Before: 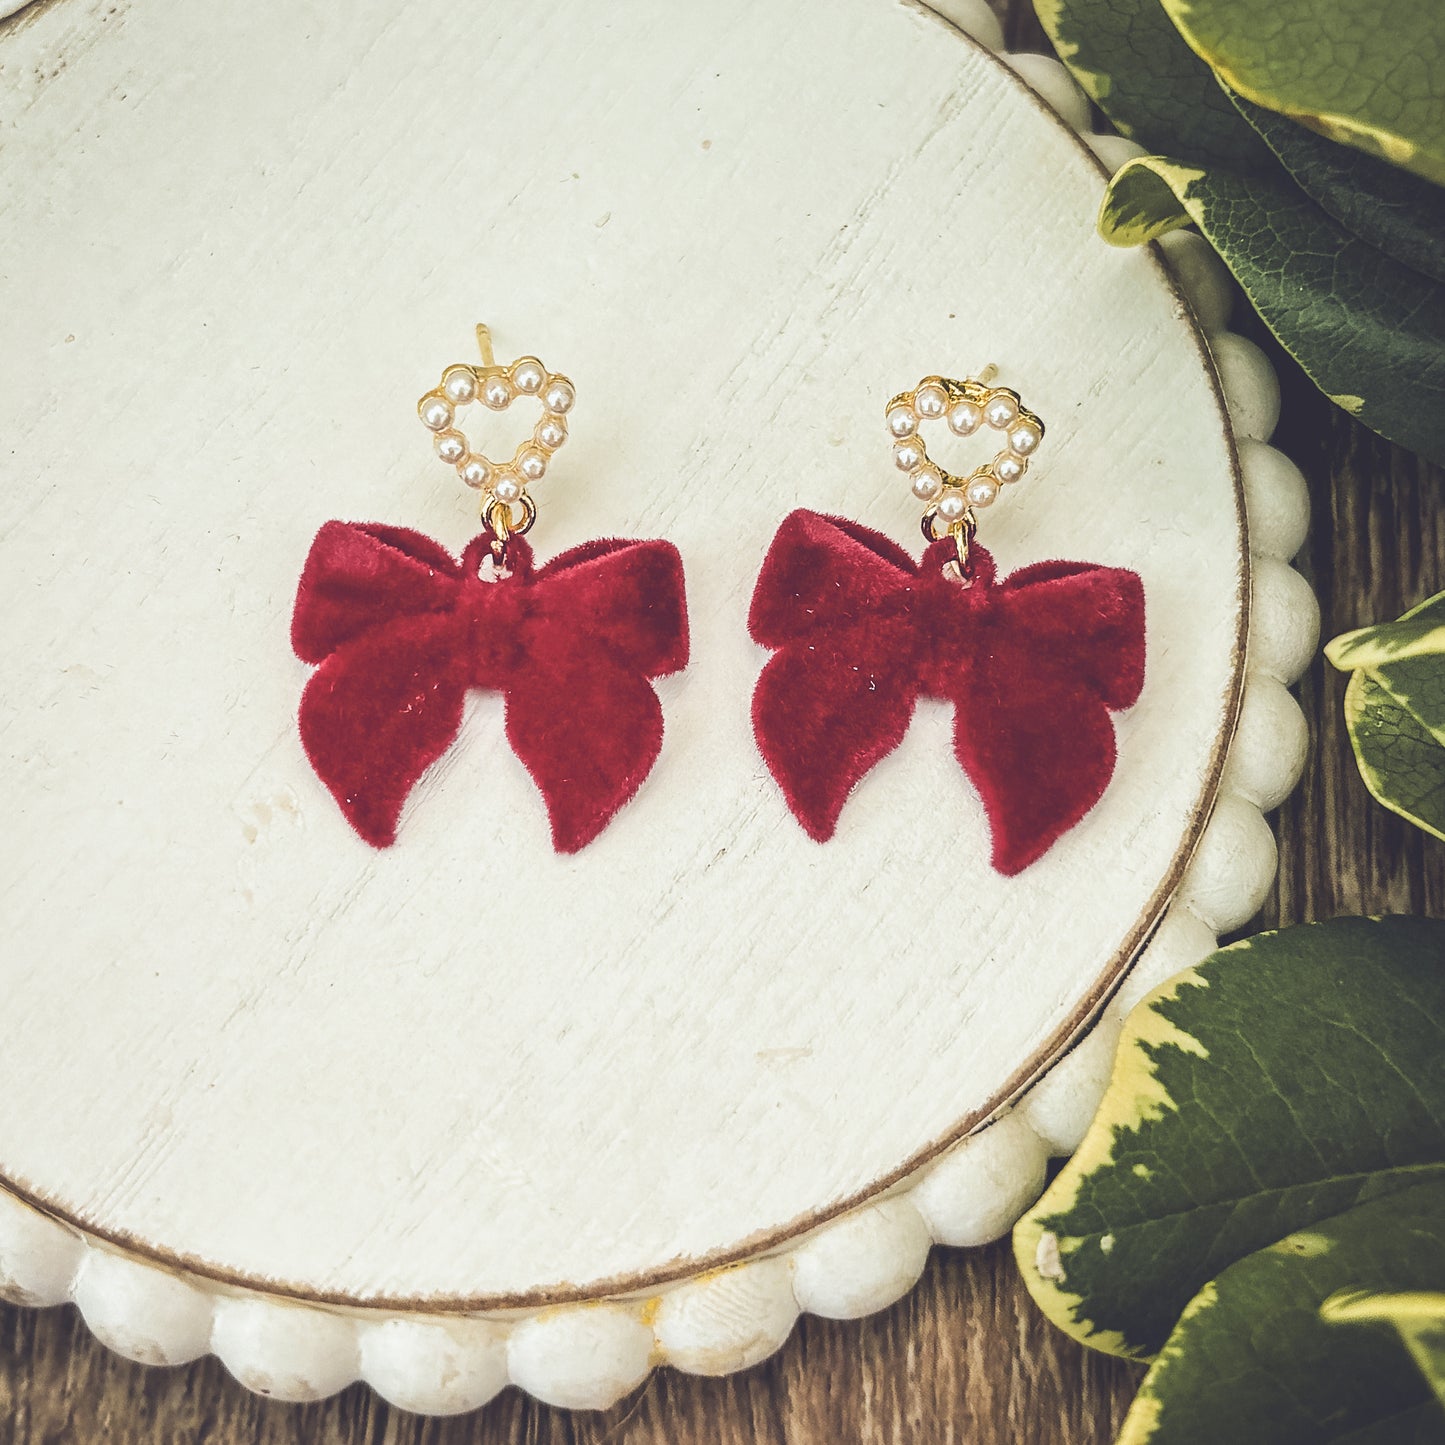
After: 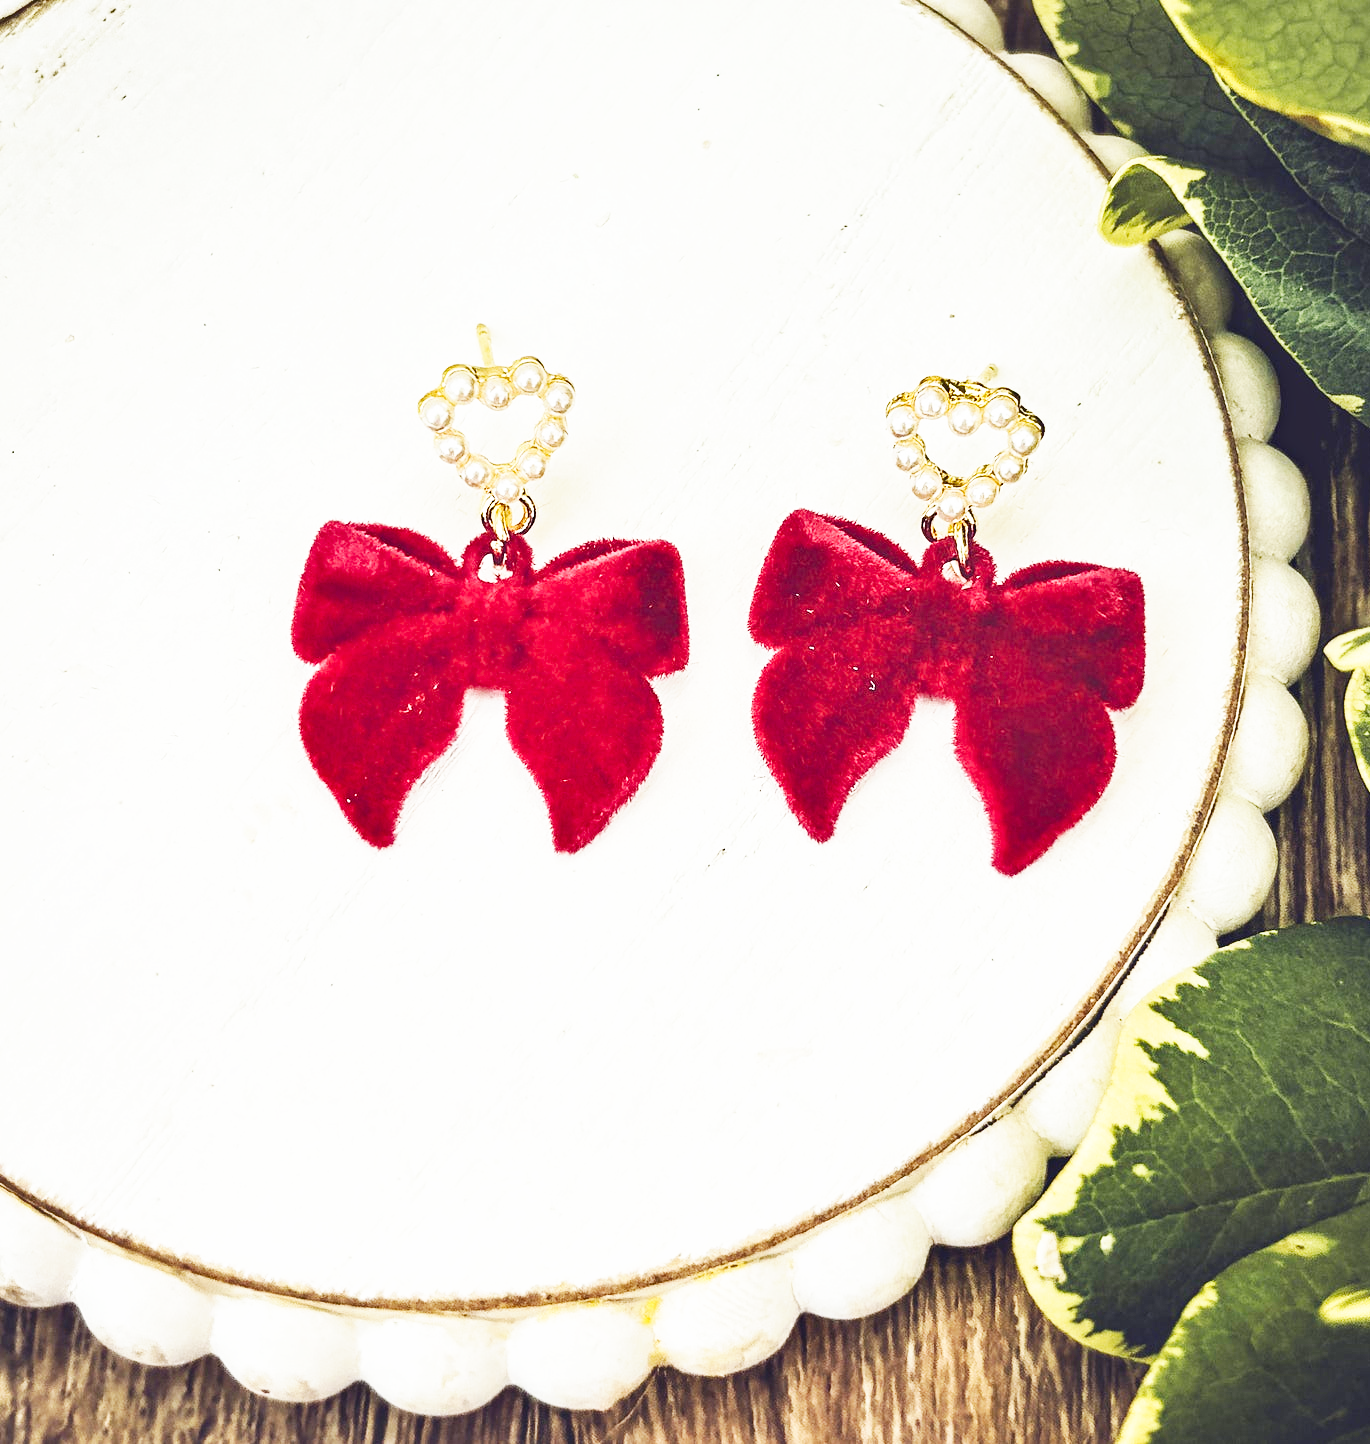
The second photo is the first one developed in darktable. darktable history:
crop and rotate: right 5.167%
base curve: curves: ch0 [(0, 0) (0.007, 0.004) (0.027, 0.03) (0.046, 0.07) (0.207, 0.54) (0.442, 0.872) (0.673, 0.972) (1, 1)], preserve colors none
haze removal: compatibility mode true, adaptive false
shadows and highlights: shadows 20.91, highlights -35.45, soften with gaussian
